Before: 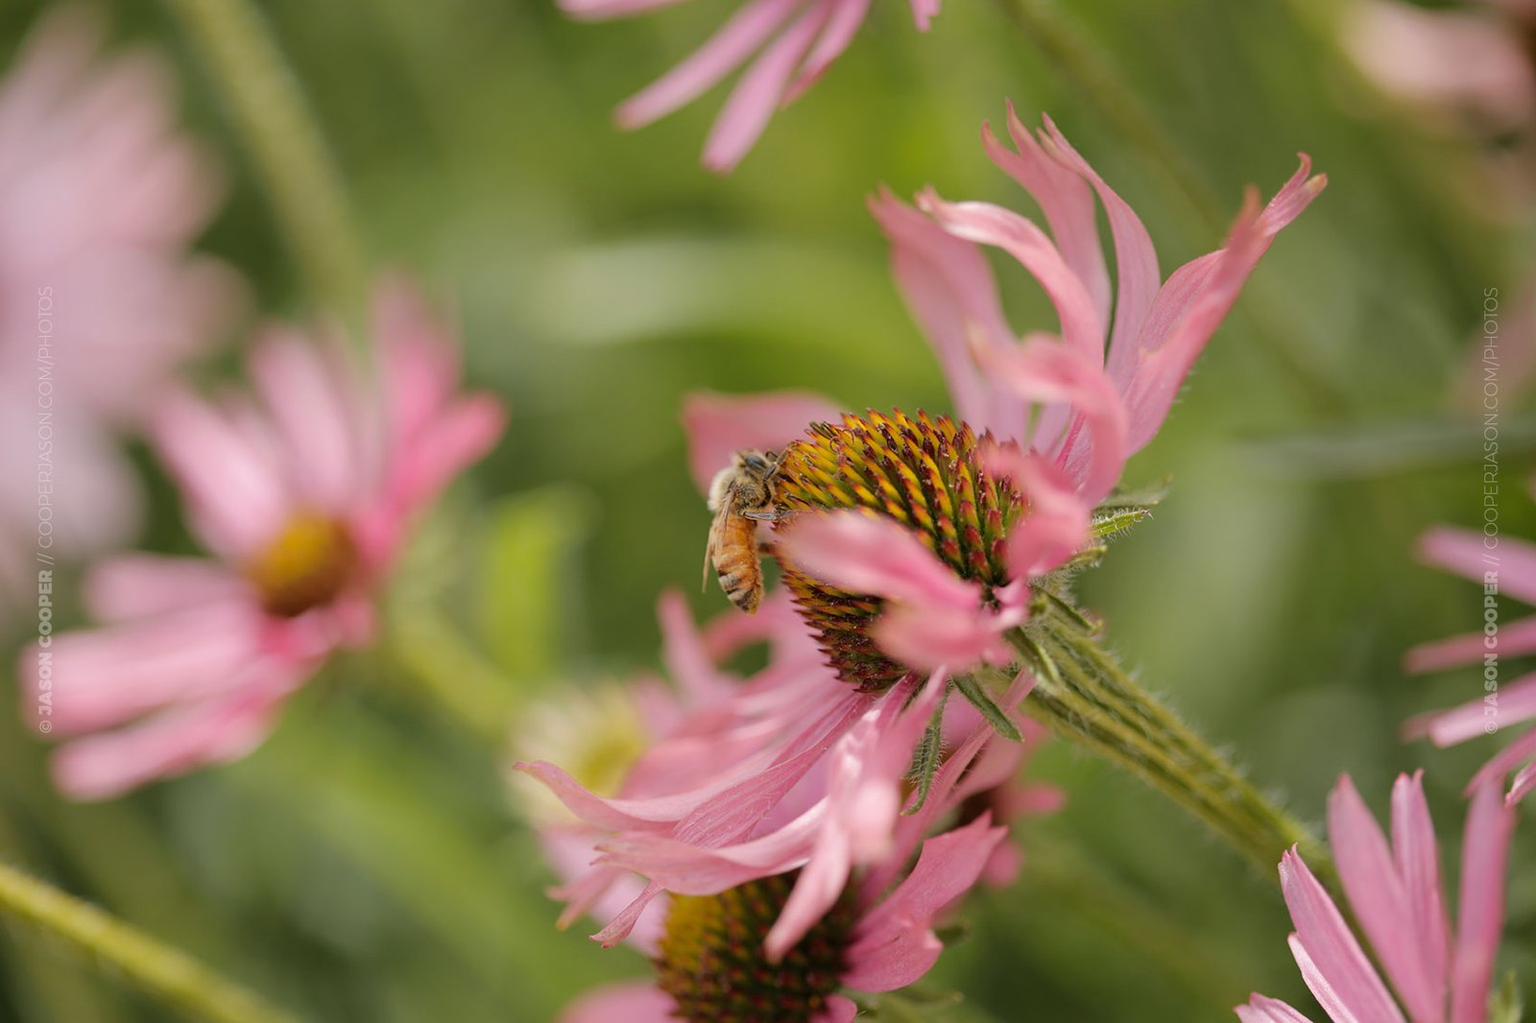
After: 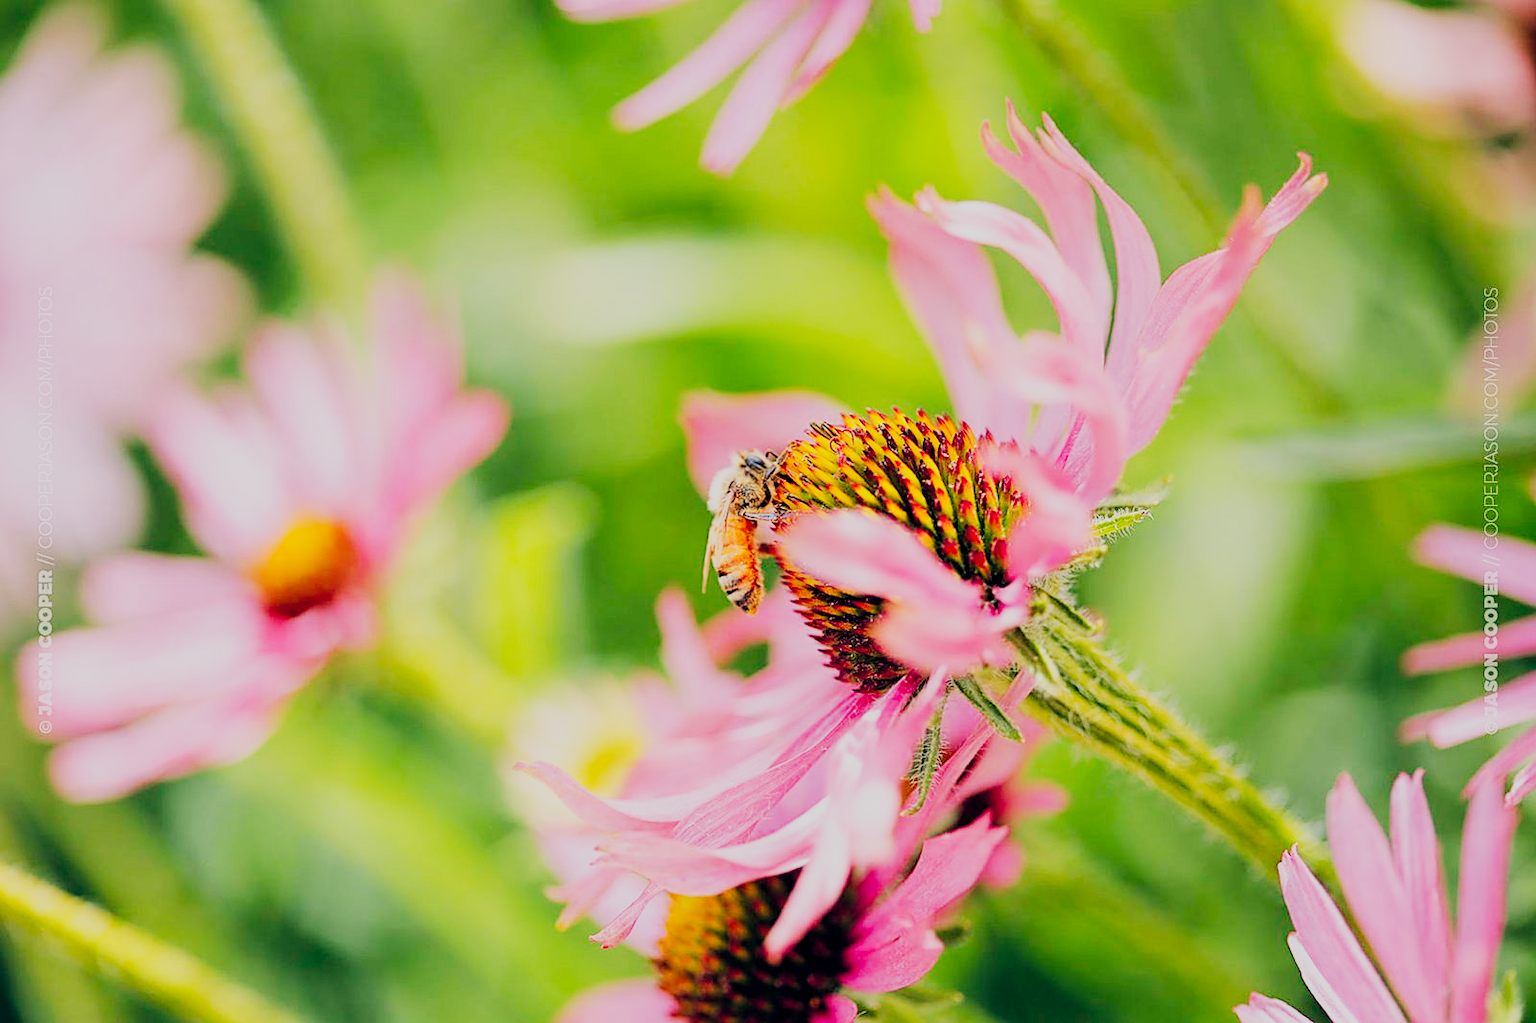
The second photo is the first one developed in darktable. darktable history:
base curve: curves: ch0 [(0, 0) (0.007, 0.004) (0.027, 0.03) (0.046, 0.07) (0.207, 0.54) (0.442, 0.872) (0.673, 0.972) (1, 1)], preserve colors none
local contrast: highlights 100%, shadows 100%, detail 120%, midtone range 0.2
color calibration: illuminant custom, x 0.368, y 0.373, temperature 4330.32 K
color balance: mode lift, gamma, gain (sRGB)
filmic rgb: black relative exposure -7.65 EV, white relative exposure 4.56 EV, hardness 3.61
lens correction: correction method embedded metadata, crop 1, focal 40, aperture 4, distance 15.16, camera "ILCE-7M3", lens "FE 40mm F2.5 G"
sharpen: on, module defaults
color balance rgb: shadows lift › hue 87.51°, highlights gain › chroma 3.21%, highlights gain › hue 55.1°, global offset › chroma 0.15%, global offset › hue 253.66°, linear chroma grading › global chroma 0.5%
color zones: curves: ch0 [(0, 0.613) (0.01, 0.613) (0.245, 0.448) (0.498, 0.529) (0.642, 0.665) (0.879, 0.777) (0.99, 0.613)]; ch1 [(0, 0) (0.143, 0) (0.286, 0) (0.429, 0) (0.571, 0) (0.714, 0) (0.857, 0)], mix -138.01%
